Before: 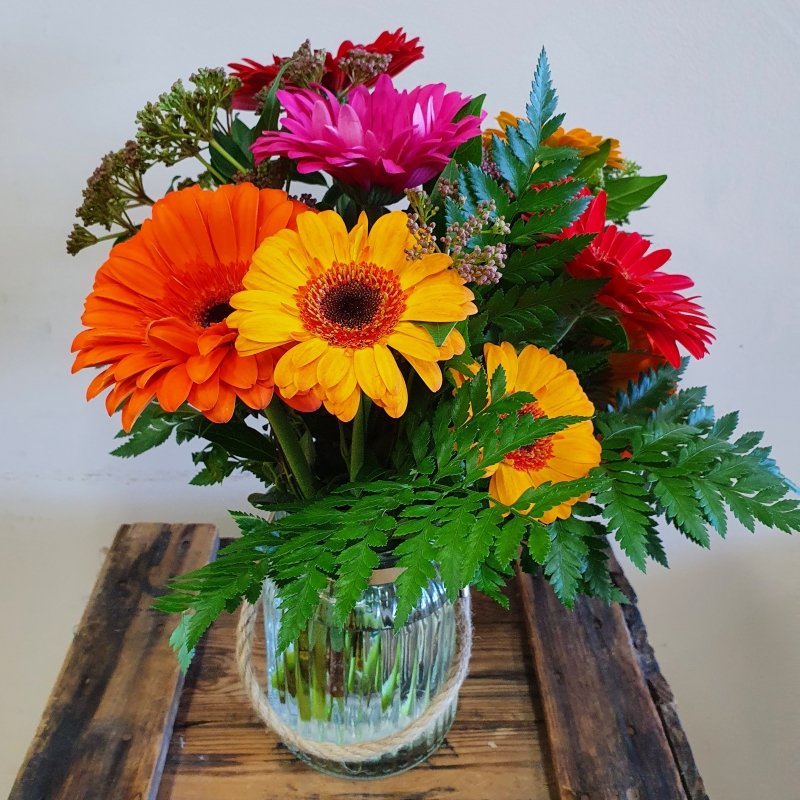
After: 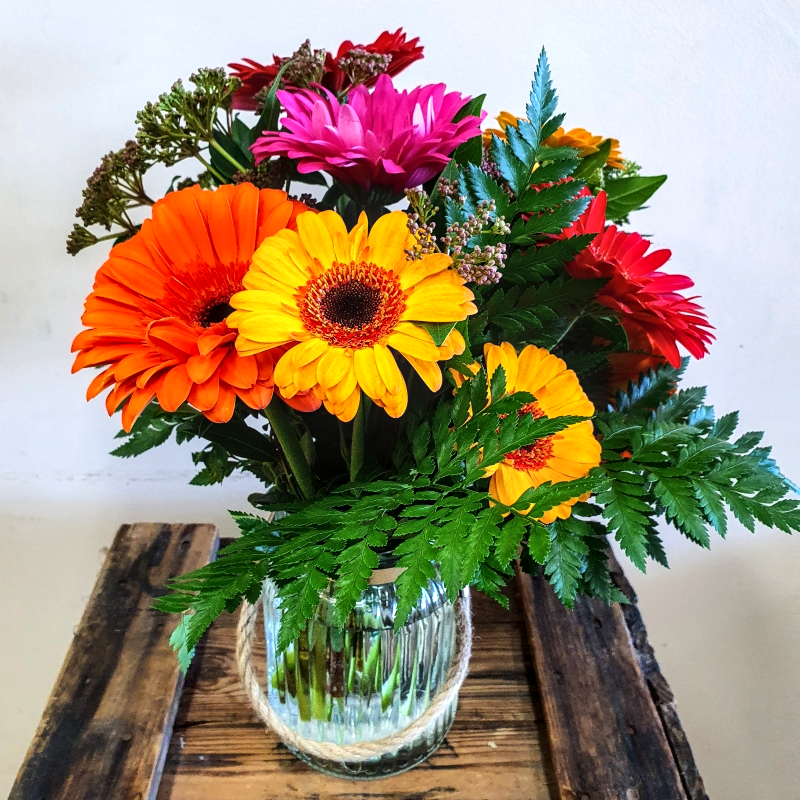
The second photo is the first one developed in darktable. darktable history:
tone equalizer: -8 EV -0.75 EV, -7 EV -0.7 EV, -6 EV -0.6 EV, -5 EV -0.4 EV, -3 EV 0.4 EV, -2 EV 0.6 EV, -1 EV 0.7 EV, +0 EV 0.75 EV, edges refinement/feathering 500, mask exposure compensation -1.57 EV, preserve details no
local contrast: on, module defaults
